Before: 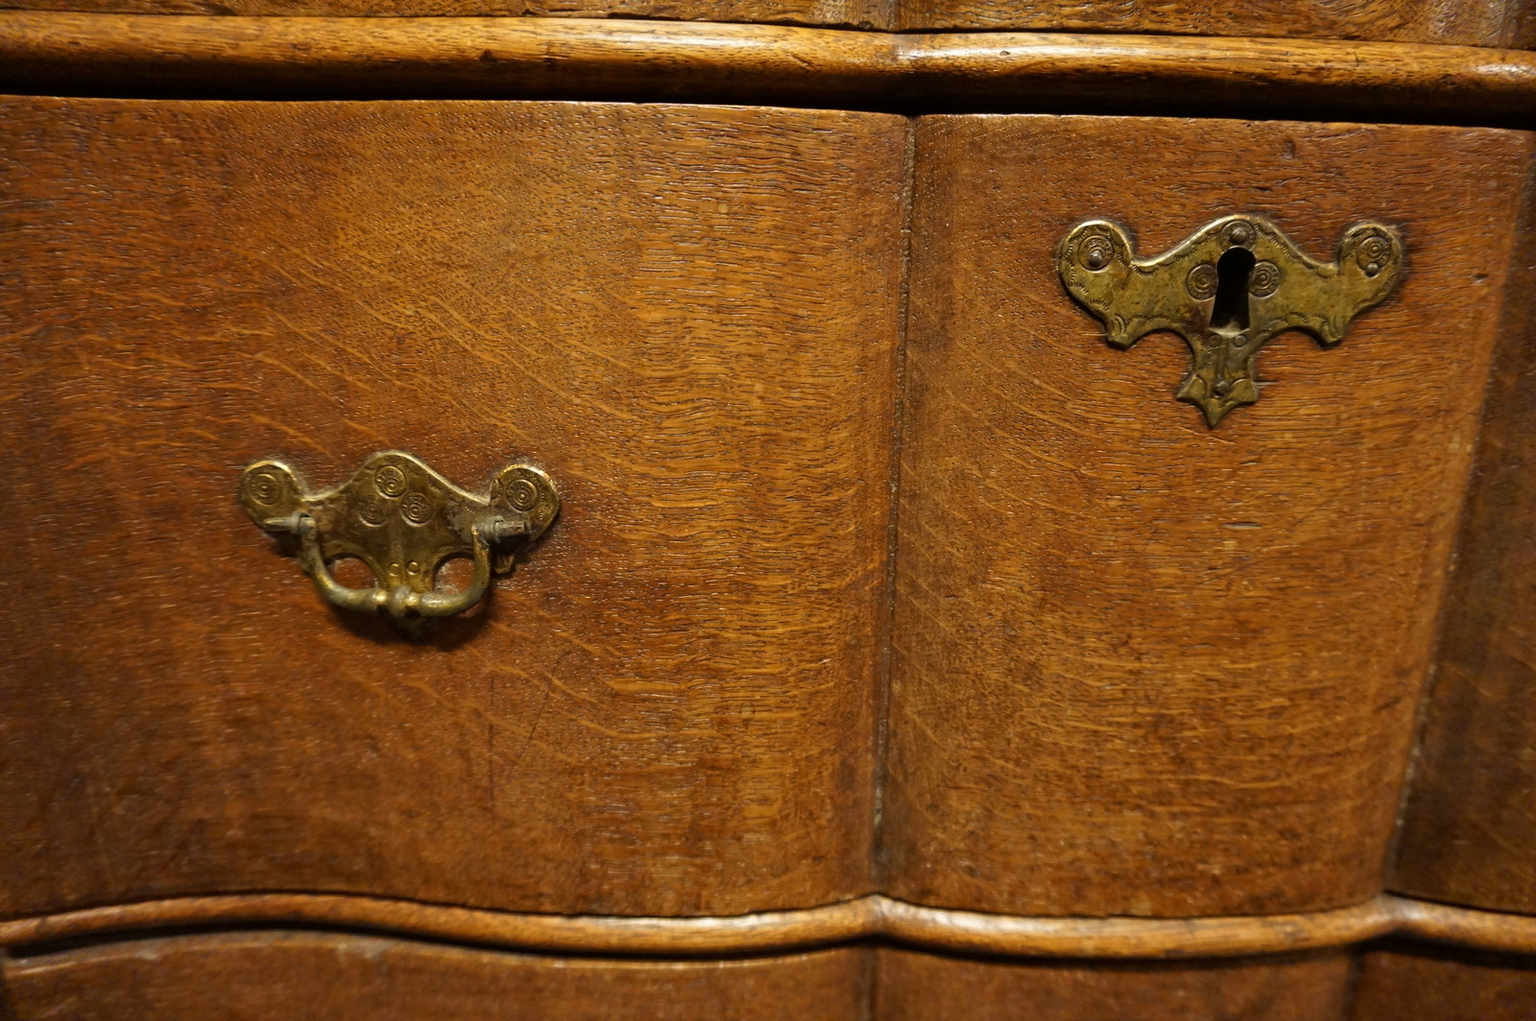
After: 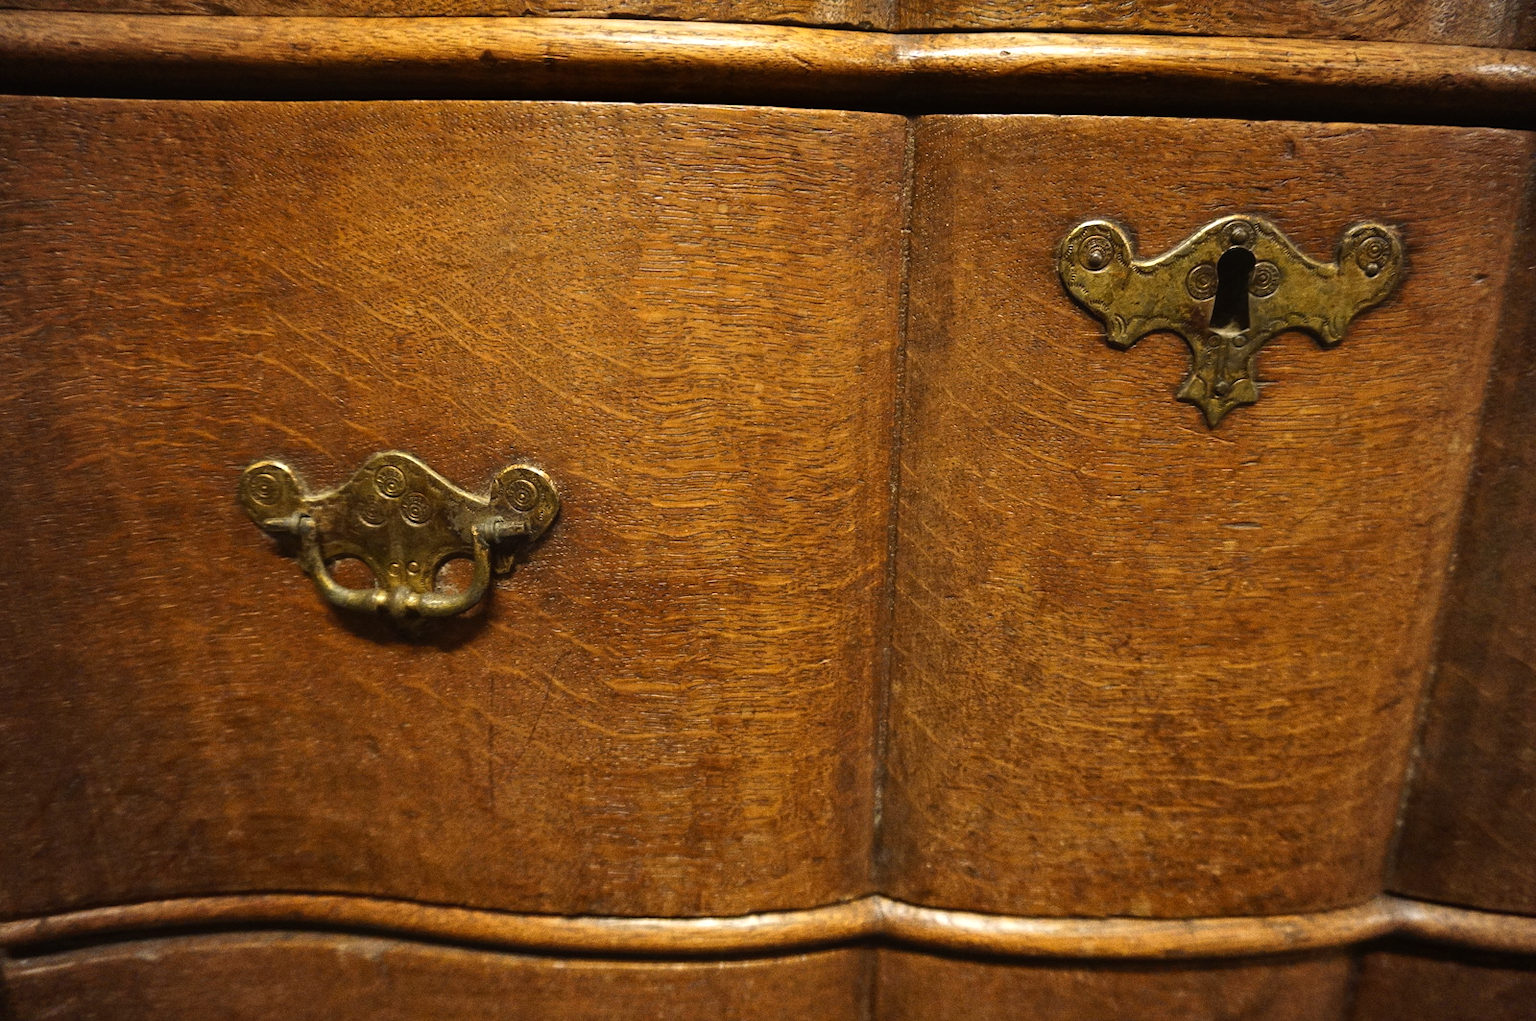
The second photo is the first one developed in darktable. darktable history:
contrast equalizer: octaves 7, y [[0.6 ×6], [0.55 ×6], [0 ×6], [0 ×6], [0 ×6]], mix -0.2
grain: coarseness 0.47 ISO
tone equalizer: -8 EV -0.417 EV, -7 EV -0.389 EV, -6 EV -0.333 EV, -5 EV -0.222 EV, -3 EV 0.222 EV, -2 EV 0.333 EV, -1 EV 0.389 EV, +0 EV 0.417 EV, edges refinement/feathering 500, mask exposure compensation -1.57 EV, preserve details no
vignetting: fall-off radius 81.94%
